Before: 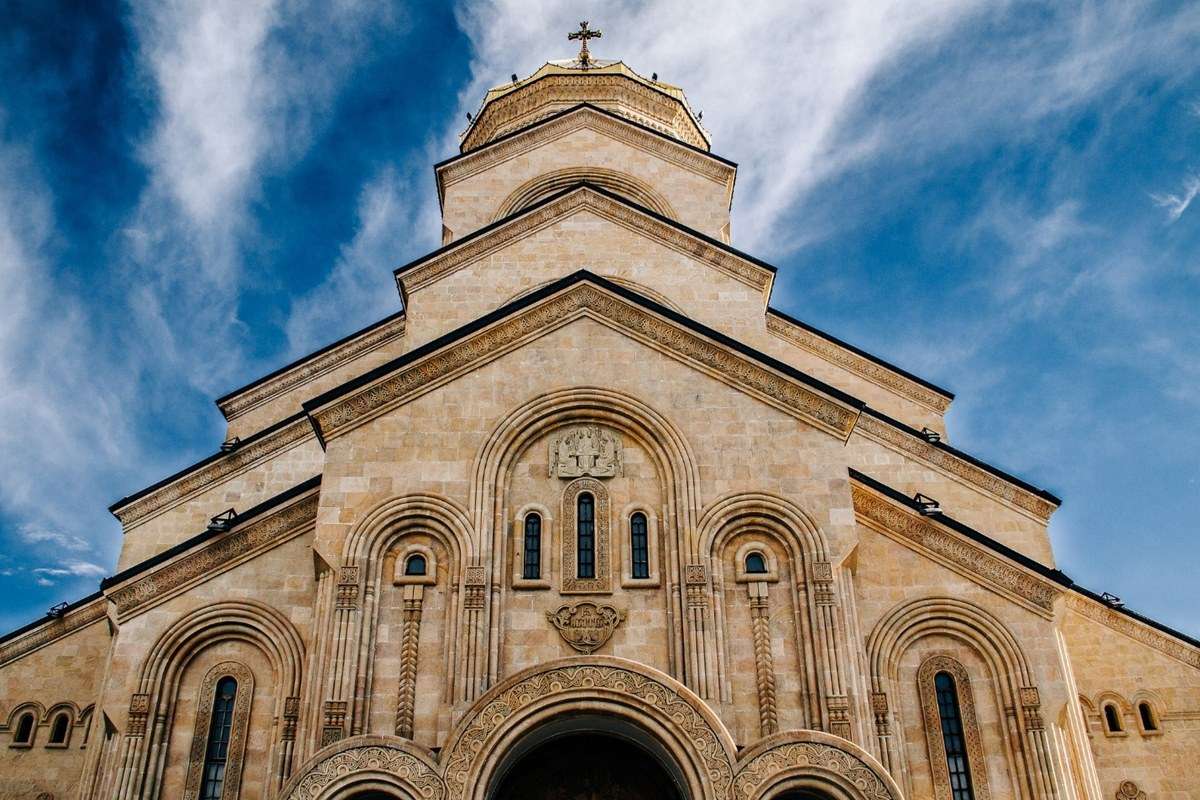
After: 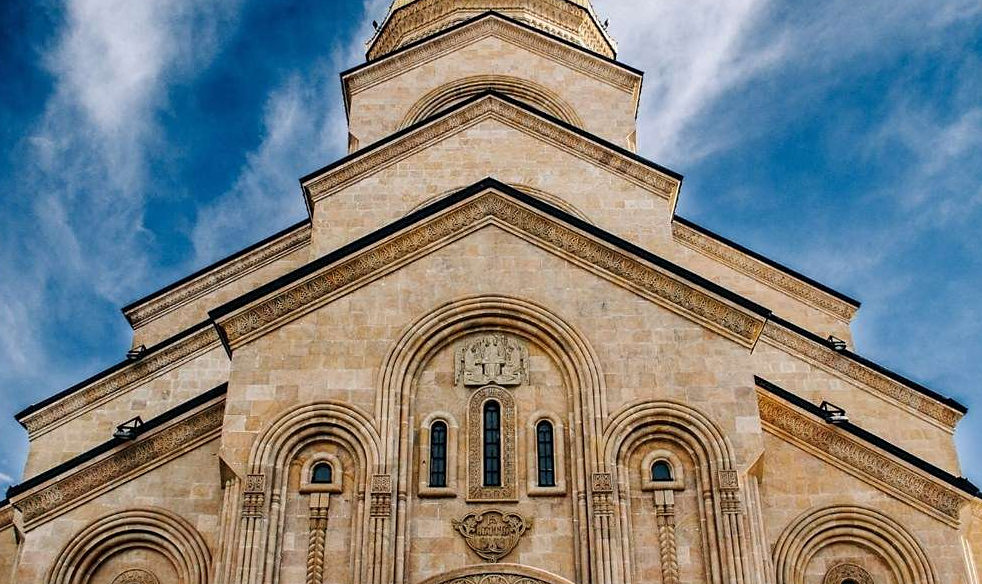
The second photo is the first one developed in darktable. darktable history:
crop: left 7.915%, top 11.525%, right 10.226%, bottom 15.423%
sharpen: amount 0.203
